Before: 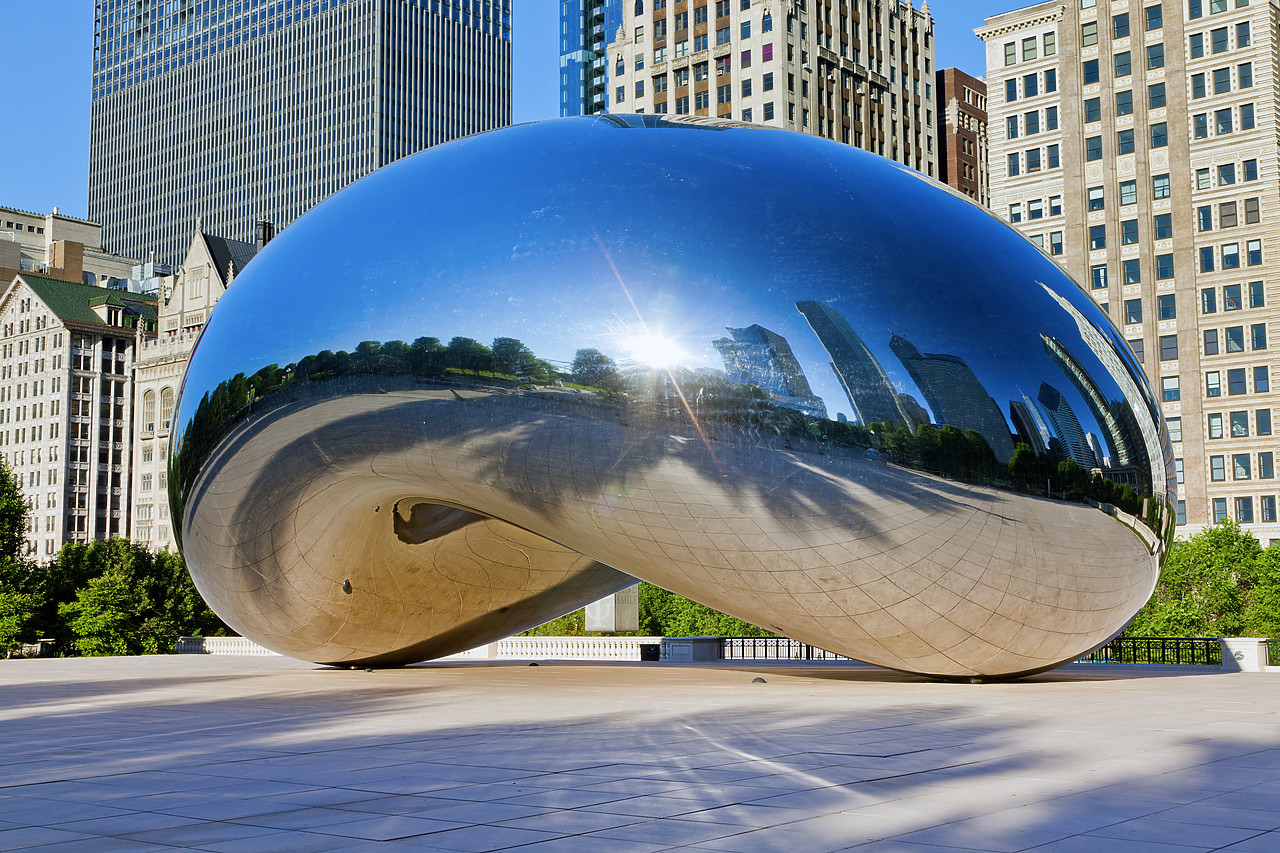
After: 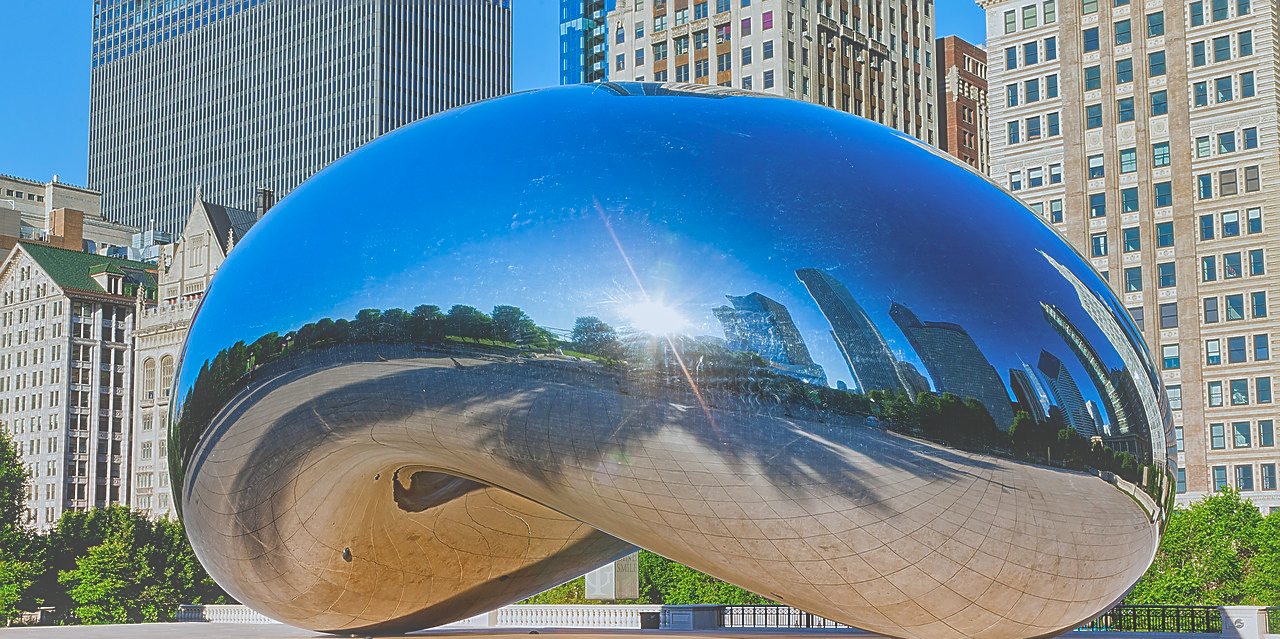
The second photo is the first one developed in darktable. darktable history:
exposure: black level correction -0.015, exposure -0.125 EV, compensate highlight preservation false
white balance: red 0.983, blue 1.036
local contrast: highlights 73%, shadows 15%, midtone range 0.197
crop: top 3.857%, bottom 21.132%
sharpen: on, module defaults
